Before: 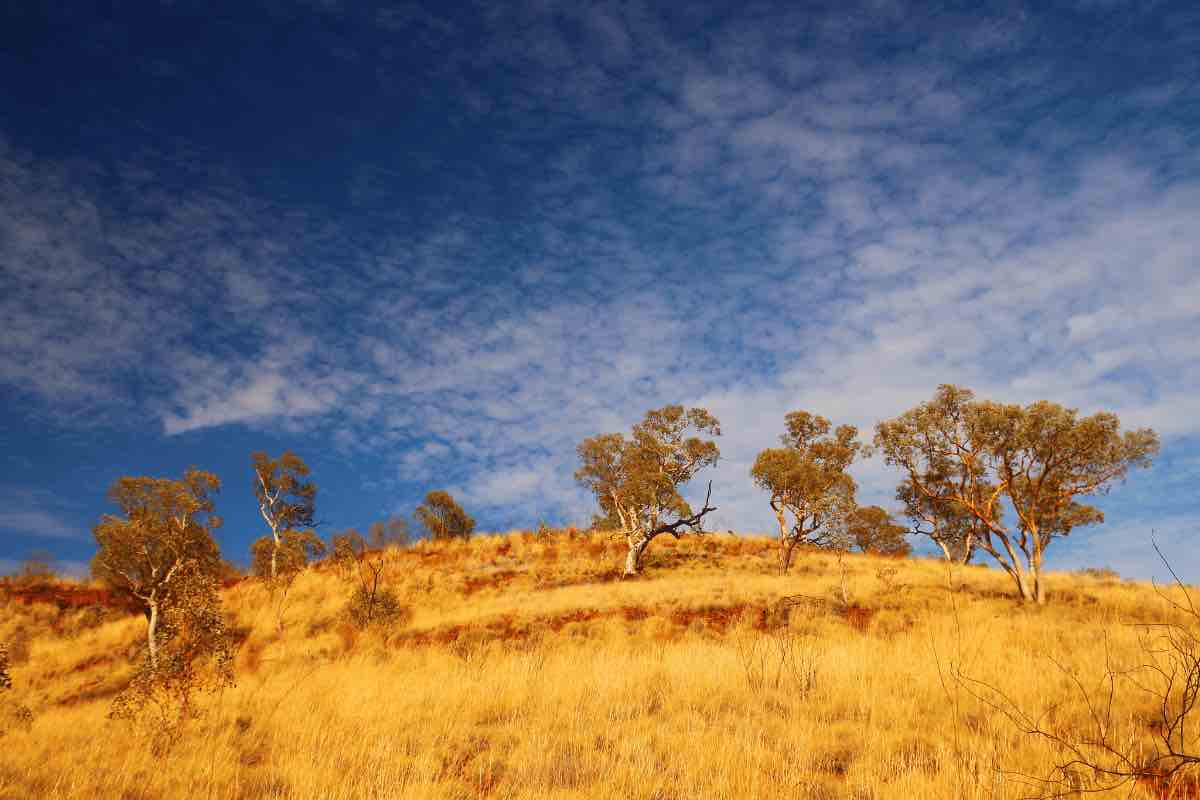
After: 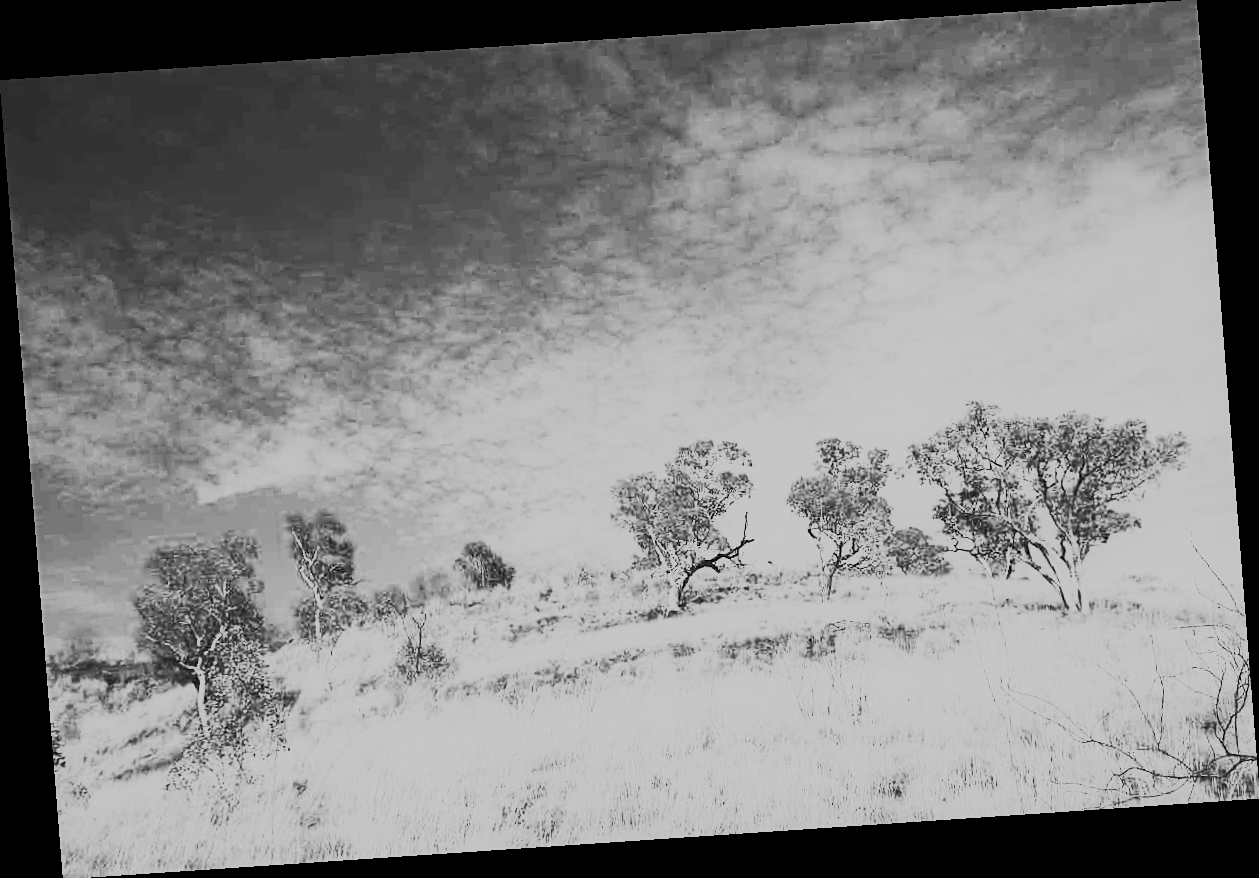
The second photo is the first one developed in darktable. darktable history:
exposure: black level correction 0.001, exposure 0.955 EV, compensate exposure bias true, compensate highlight preservation false
rotate and perspective: rotation -4.2°, shear 0.006, automatic cropping off
color balance rgb: shadows lift › chroma 6.43%, shadows lift › hue 305.74°, highlights gain › chroma 2.43%, highlights gain › hue 35.74°, global offset › chroma 0.28%, global offset › hue 320.29°, linear chroma grading › global chroma 5.5%, perceptual saturation grading › global saturation 30%, contrast 5.15%
contrast brightness saturation: contrast 0.57, brightness 0.57, saturation -0.34
sharpen: on, module defaults
graduated density: density 0.38 EV, hardness 21%, rotation -6.11°, saturation 32%
monochrome: a 79.32, b 81.83, size 1.1
color calibration: output gray [0.21, 0.42, 0.37, 0], gray › normalize channels true, illuminant same as pipeline (D50), adaptation XYZ, x 0.346, y 0.359, gamut compression 0
